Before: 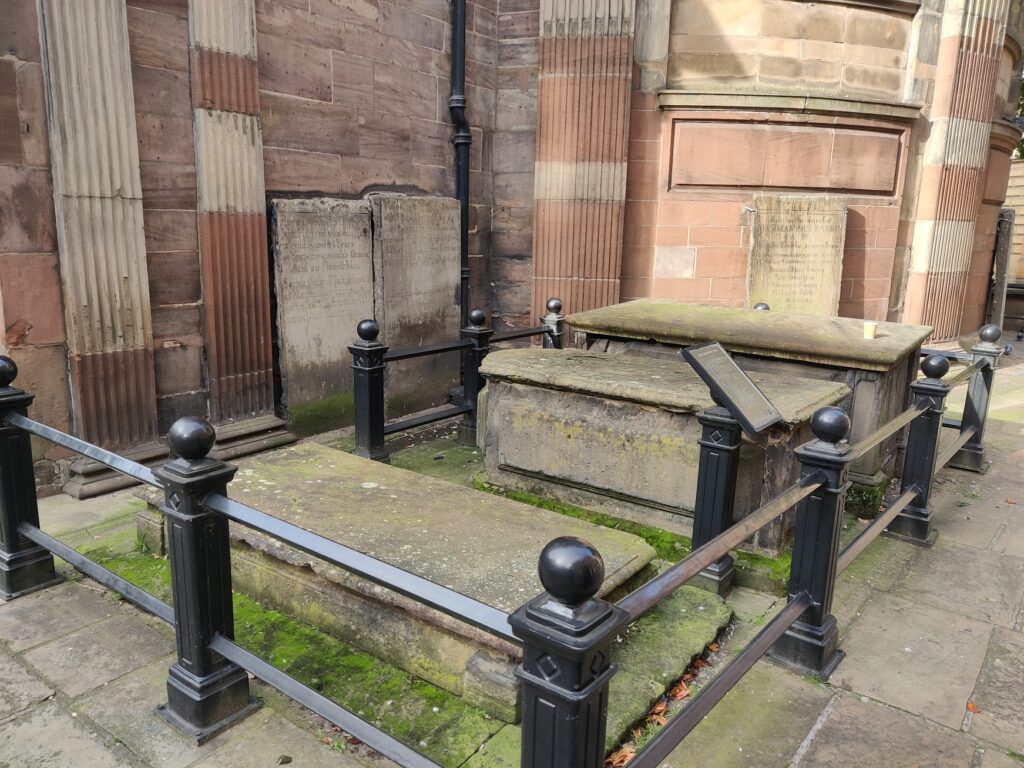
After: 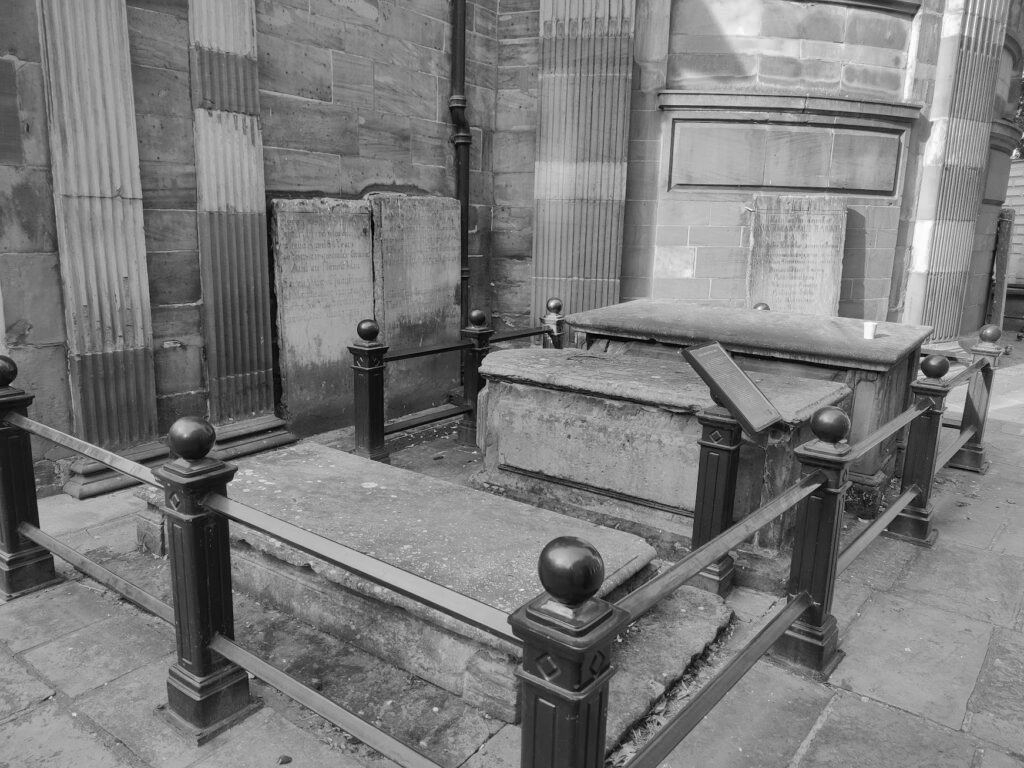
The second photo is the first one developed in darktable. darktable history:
color calibration: illuminant as shot in camera, x 0.379, y 0.396, temperature 4138.76 K
shadows and highlights: shadows 40, highlights -60
monochrome: on, module defaults
